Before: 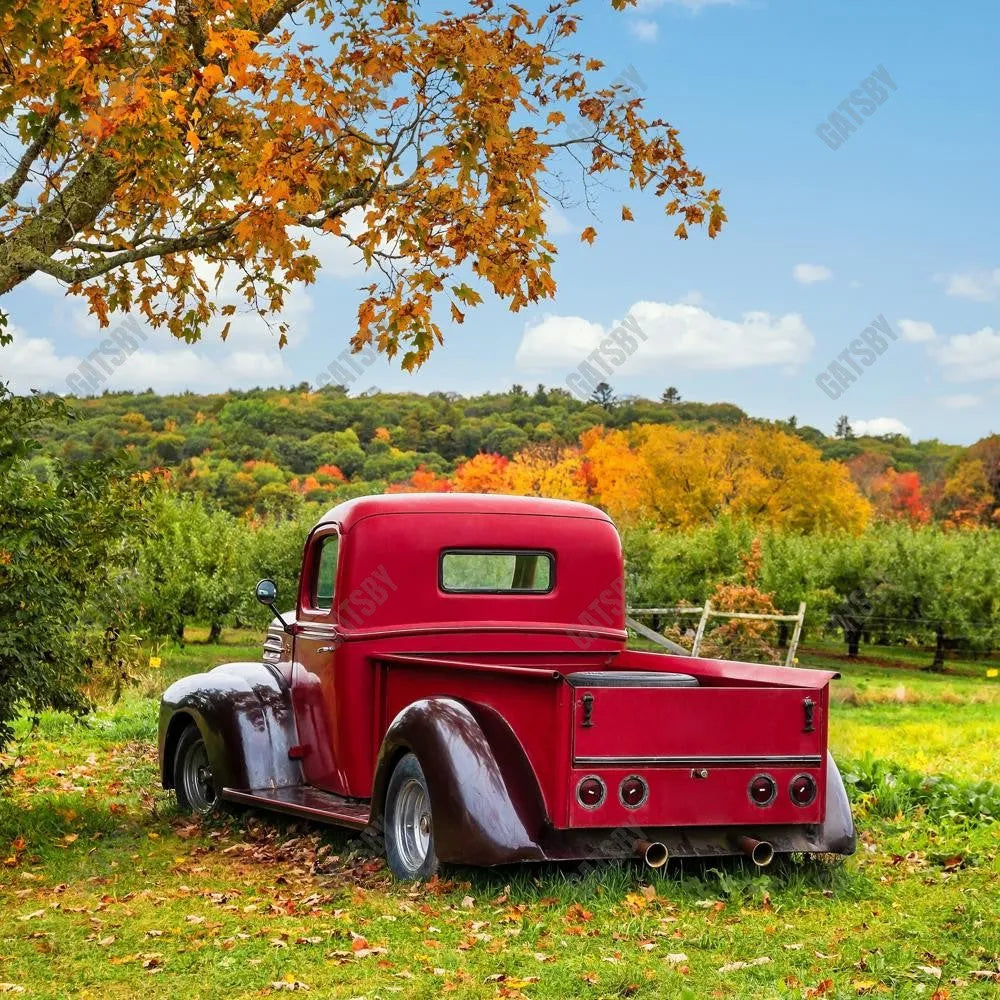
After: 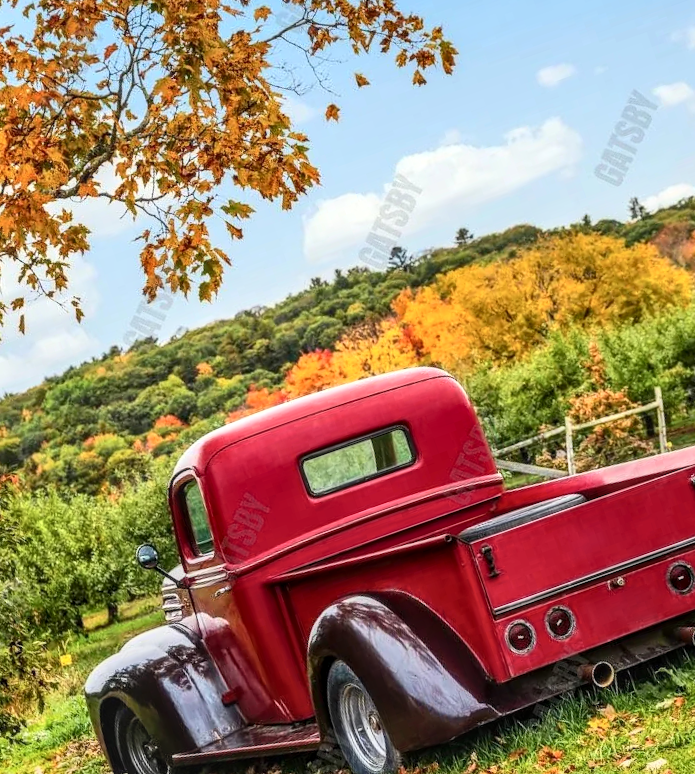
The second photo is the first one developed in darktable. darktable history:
local contrast: highlights 3%, shadows 4%, detail 134%
crop and rotate: angle 19.5°, left 7.004%, right 4.271%, bottom 1.12%
contrast brightness saturation: contrast 0.237, brightness 0.089
shadows and highlights: radius 127.54, shadows 30.56, highlights -30.75, low approximation 0.01, soften with gaussian
